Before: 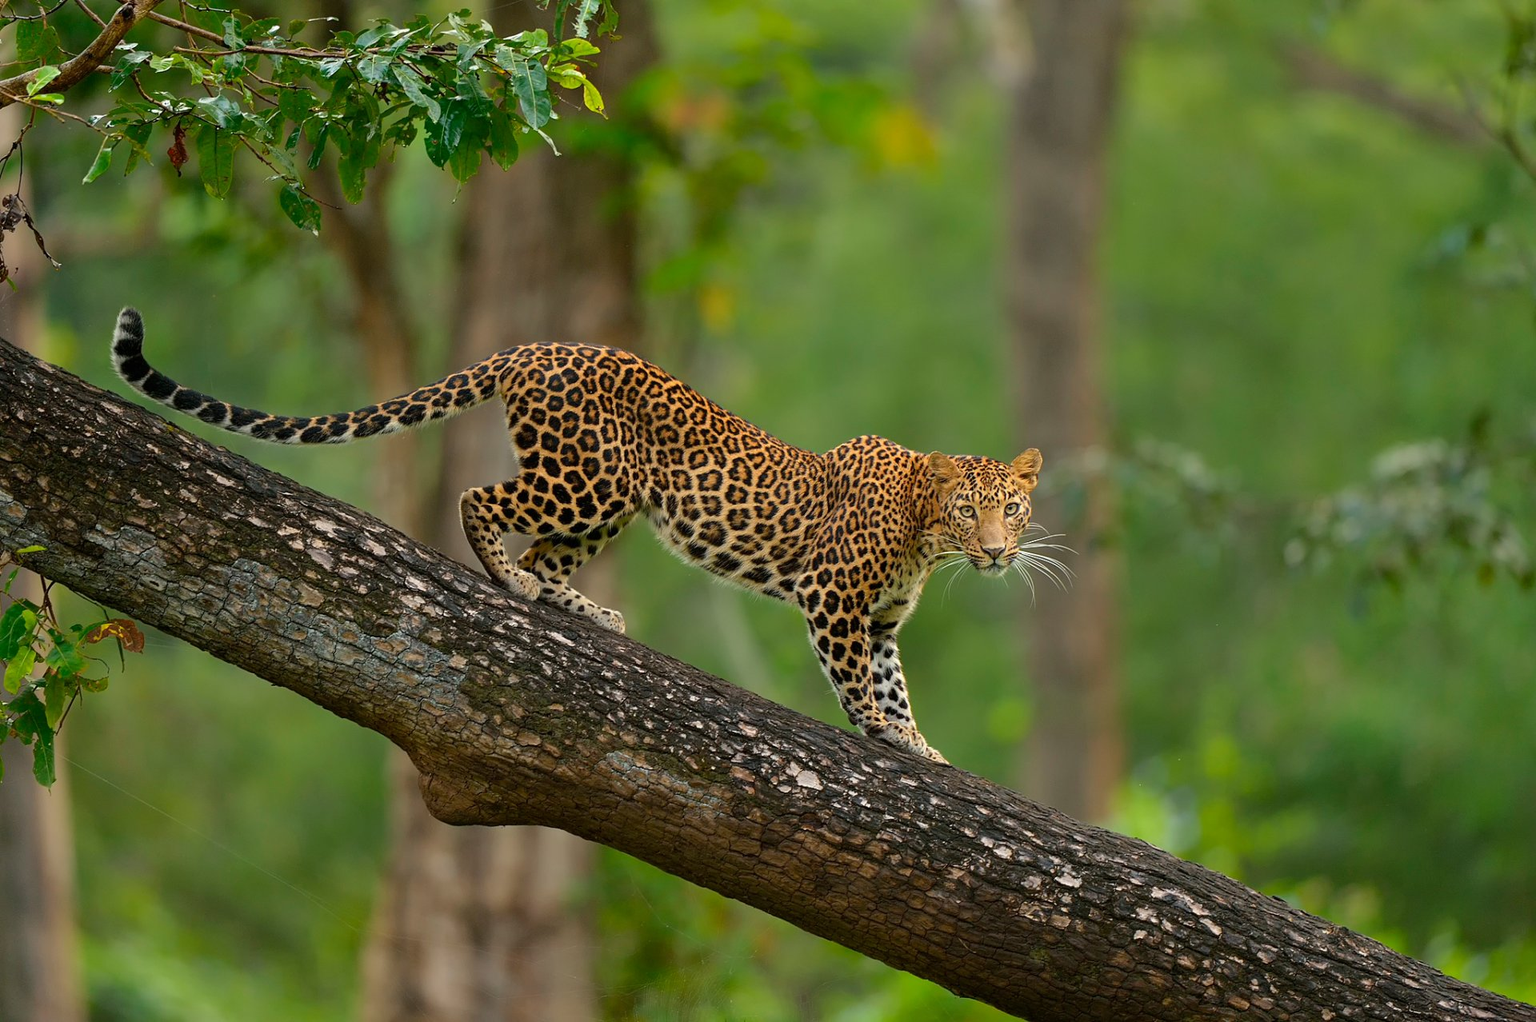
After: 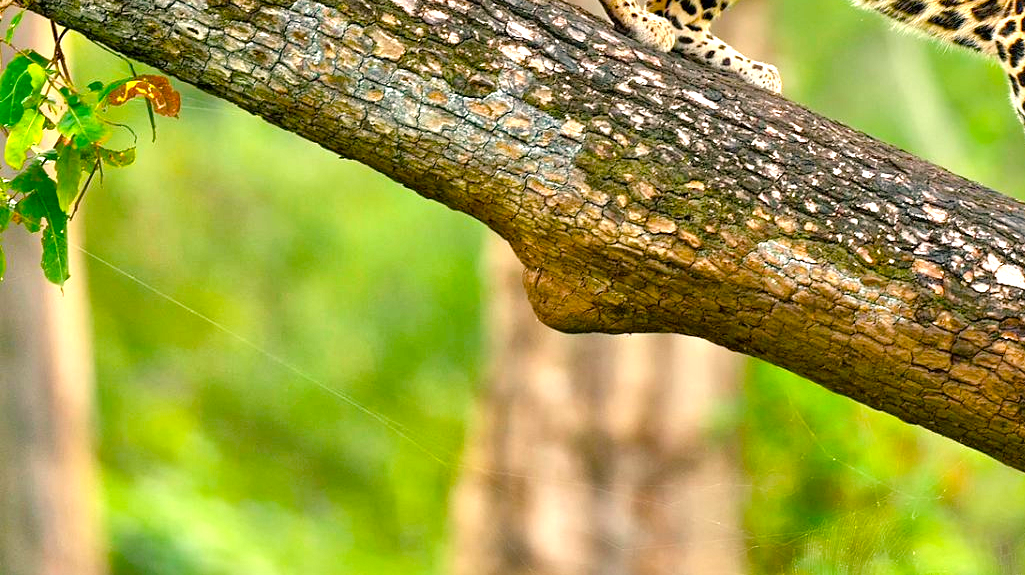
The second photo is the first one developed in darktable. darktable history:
tone equalizer: -7 EV 0.15 EV, -6 EV 0.6 EV, -5 EV 1.15 EV, -4 EV 1.33 EV, -3 EV 1.15 EV, -2 EV 0.6 EV, -1 EV 0.15 EV, mask exposure compensation -0.5 EV
crop and rotate: top 54.778%, right 46.61%, bottom 0.159%
local contrast: mode bilateral grid, contrast 20, coarseness 50, detail 120%, midtone range 0.2
exposure: exposure 0.722 EV, compensate highlight preservation false
color balance rgb: shadows lift › chroma 4.21%, shadows lift › hue 252.22°, highlights gain › chroma 1.36%, highlights gain › hue 50.24°, perceptual saturation grading › mid-tones 6.33%, perceptual saturation grading › shadows 72.44%, perceptual brilliance grading › highlights 11.59%, contrast 5.05%
